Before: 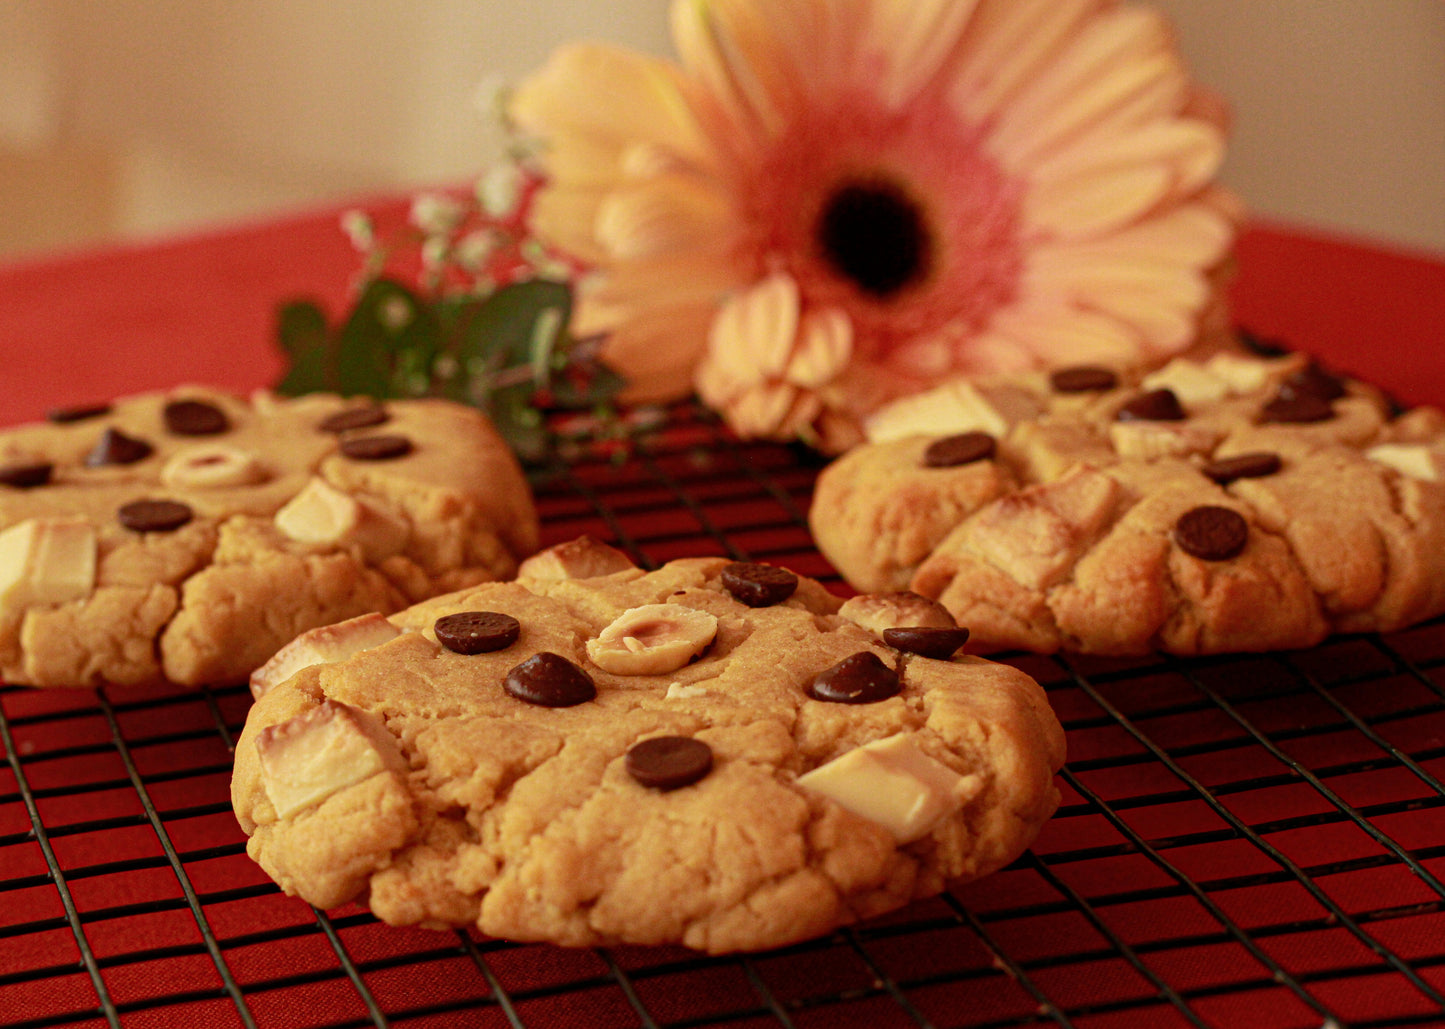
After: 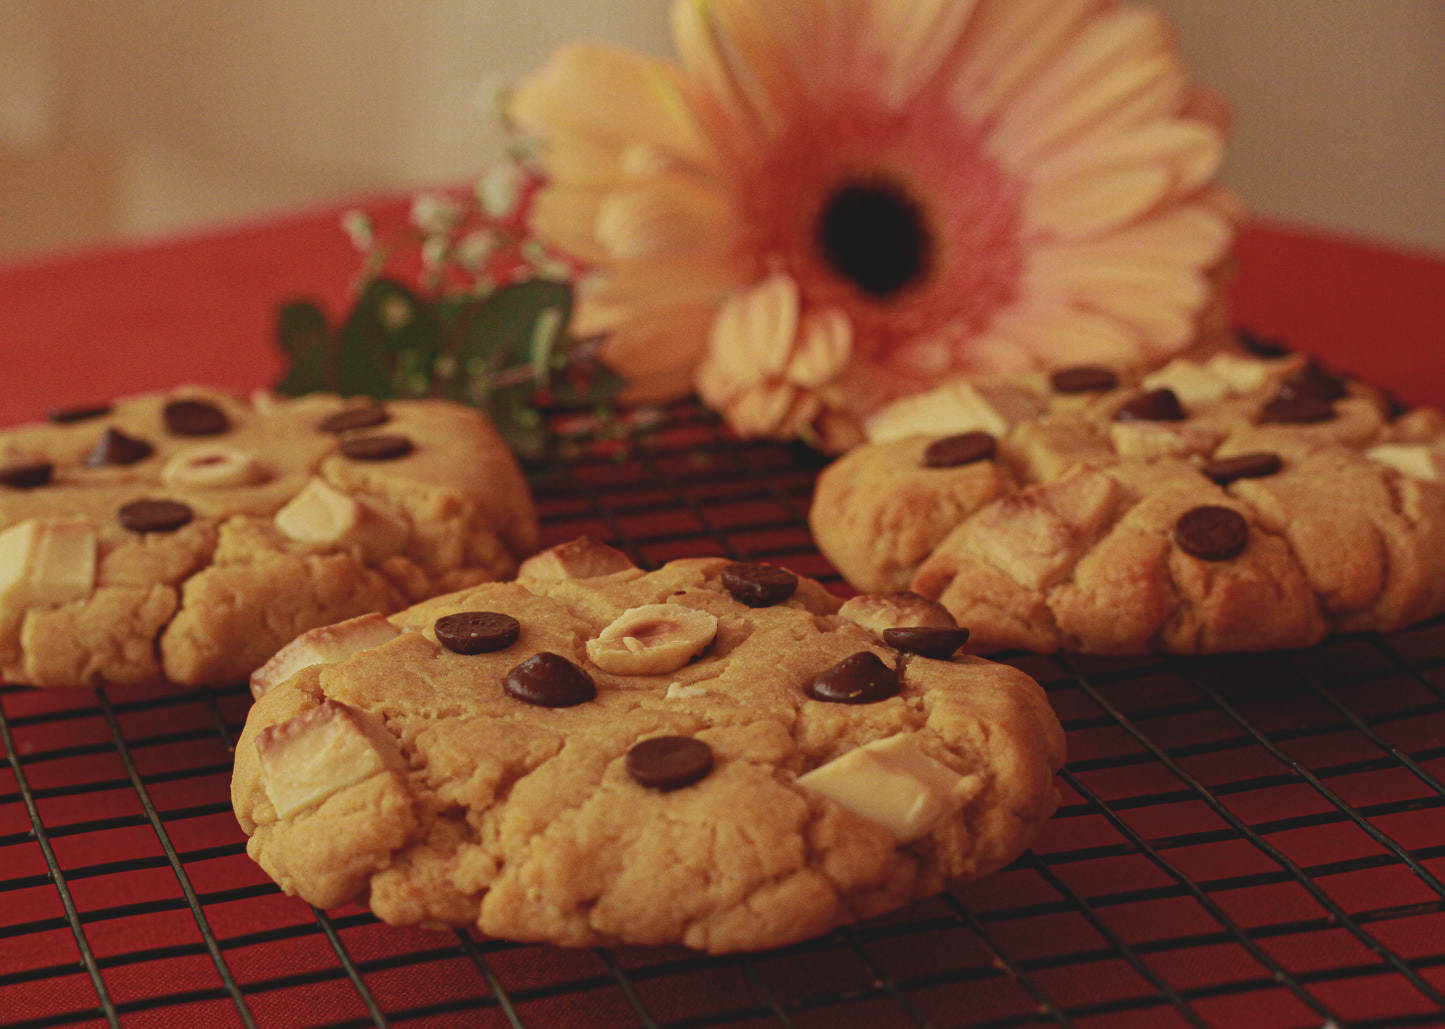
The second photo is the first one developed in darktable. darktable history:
tone equalizer: on, module defaults
exposure: black level correction -0.015, exposure -0.5 EV, compensate highlight preservation false
